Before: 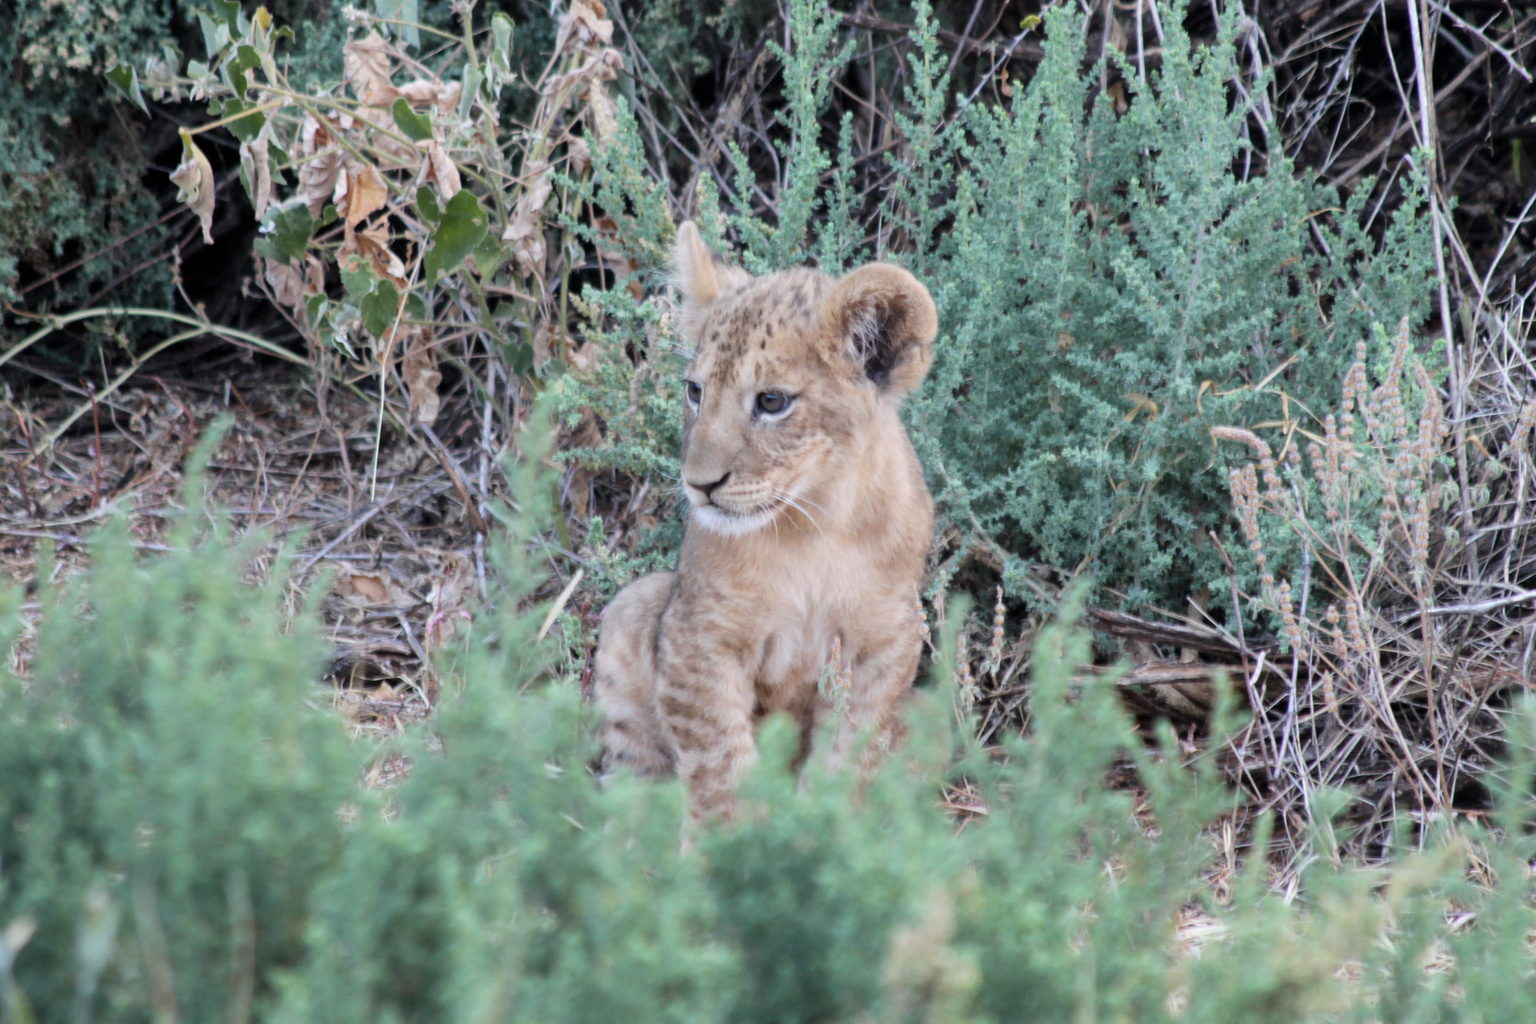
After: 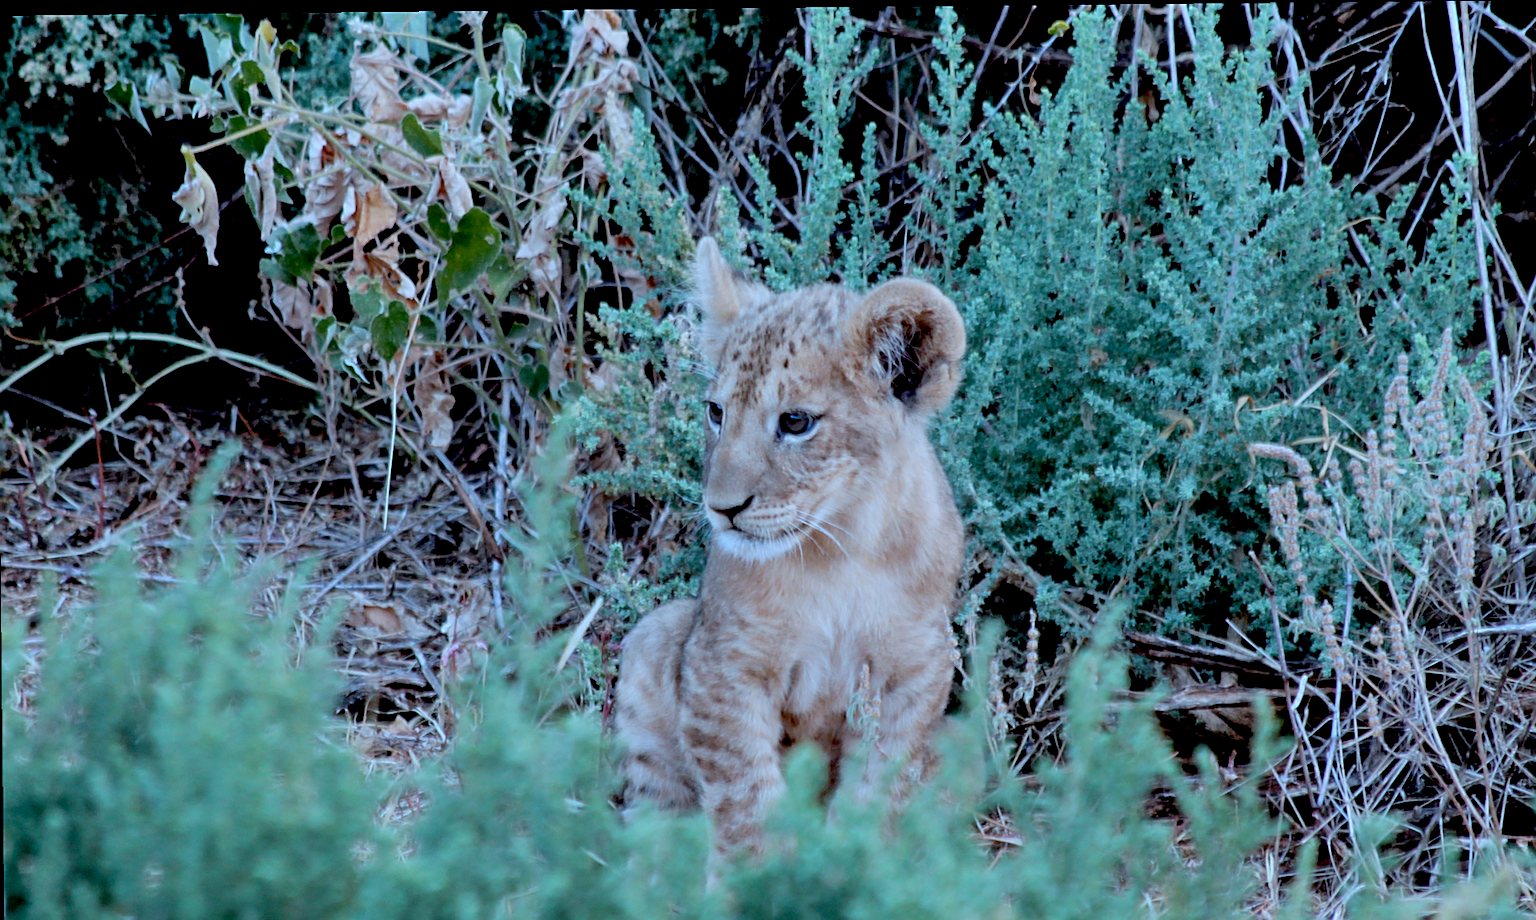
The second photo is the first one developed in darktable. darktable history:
exposure: black level correction 0.044, exposure -0.23 EV, compensate exposure bias true, compensate highlight preservation false
color correction: highlights a* -9.3, highlights b* -23.64
sharpen: on, module defaults
shadows and highlights: shadows 21.01, highlights -35.39, soften with gaussian
crop and rotate: angle 0.587°, left 0.296%, right 3.369%, bottom 14.109%
